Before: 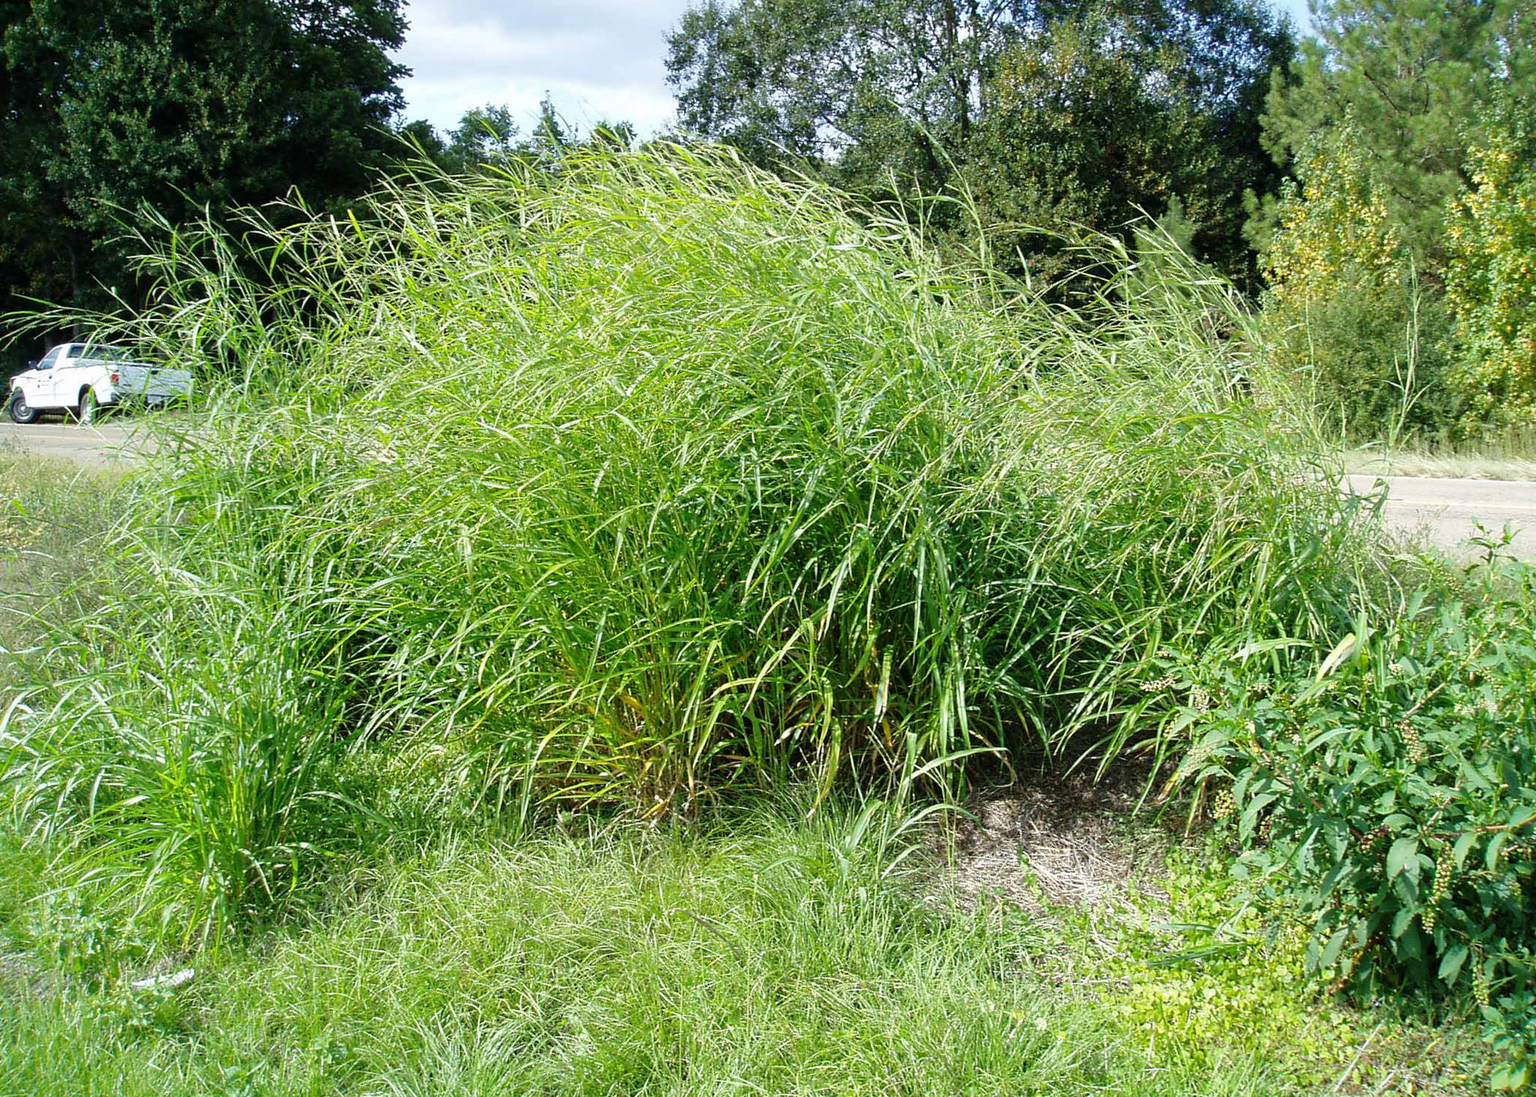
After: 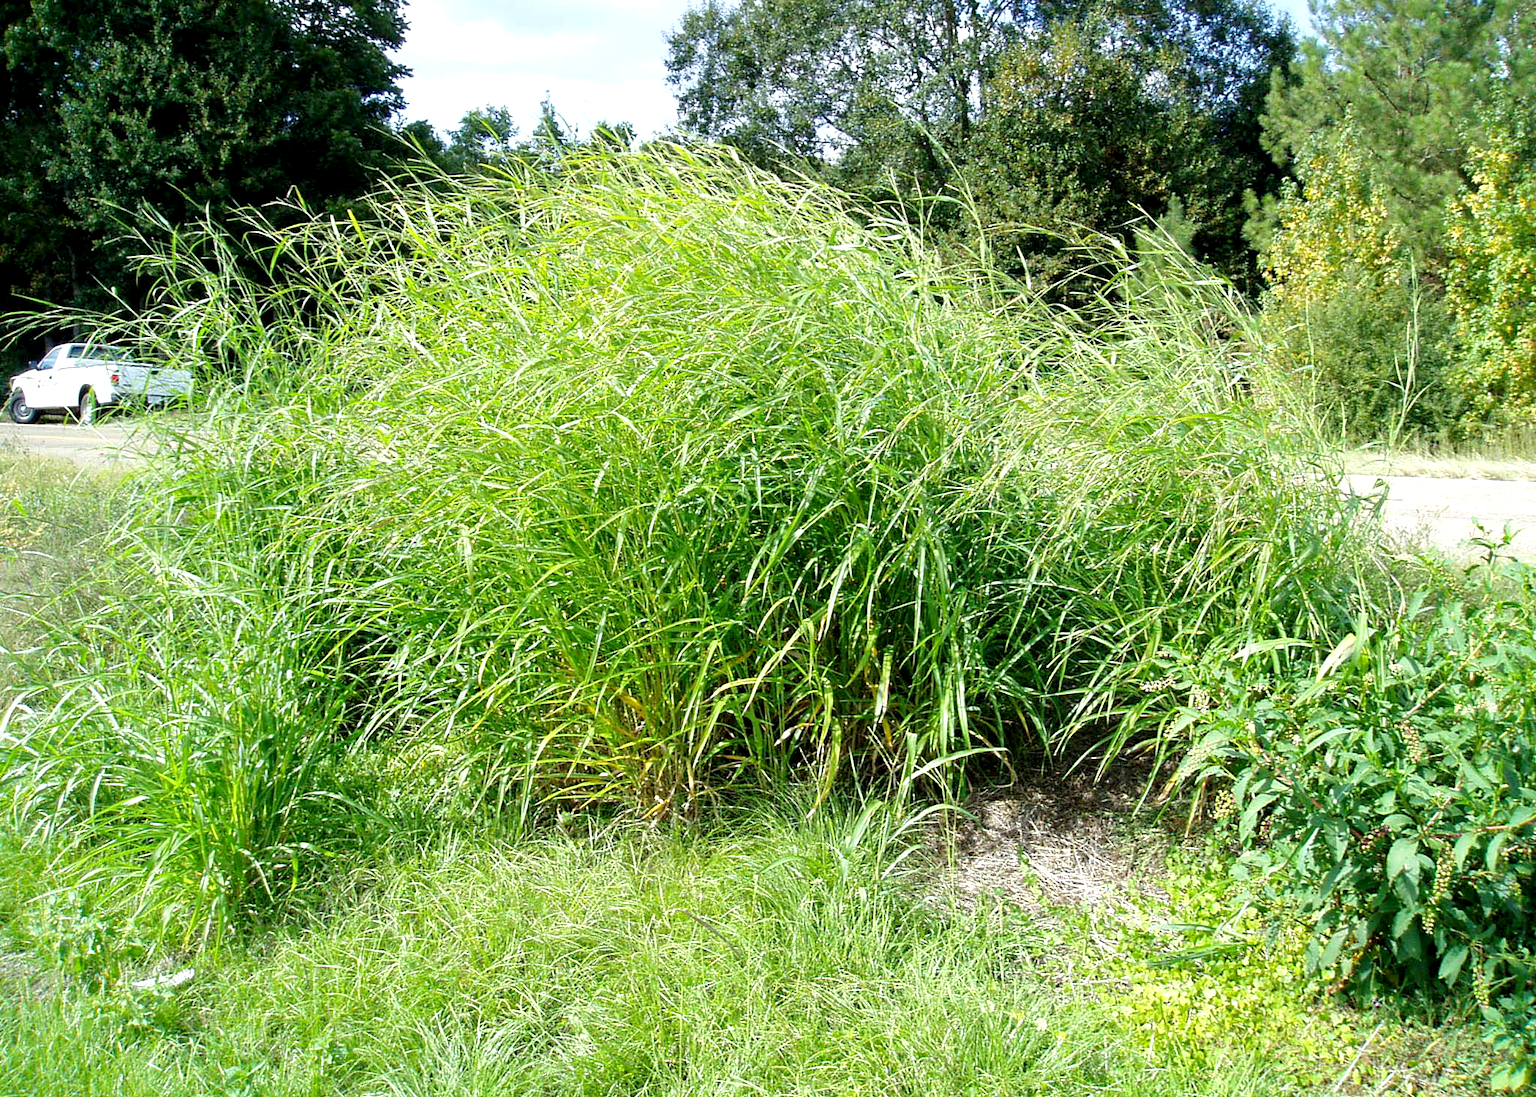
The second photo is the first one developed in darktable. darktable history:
exposure: black level correction 0.005, exposure 0.416 EV, compensate exposure bias true, compensate highlight preservation false
